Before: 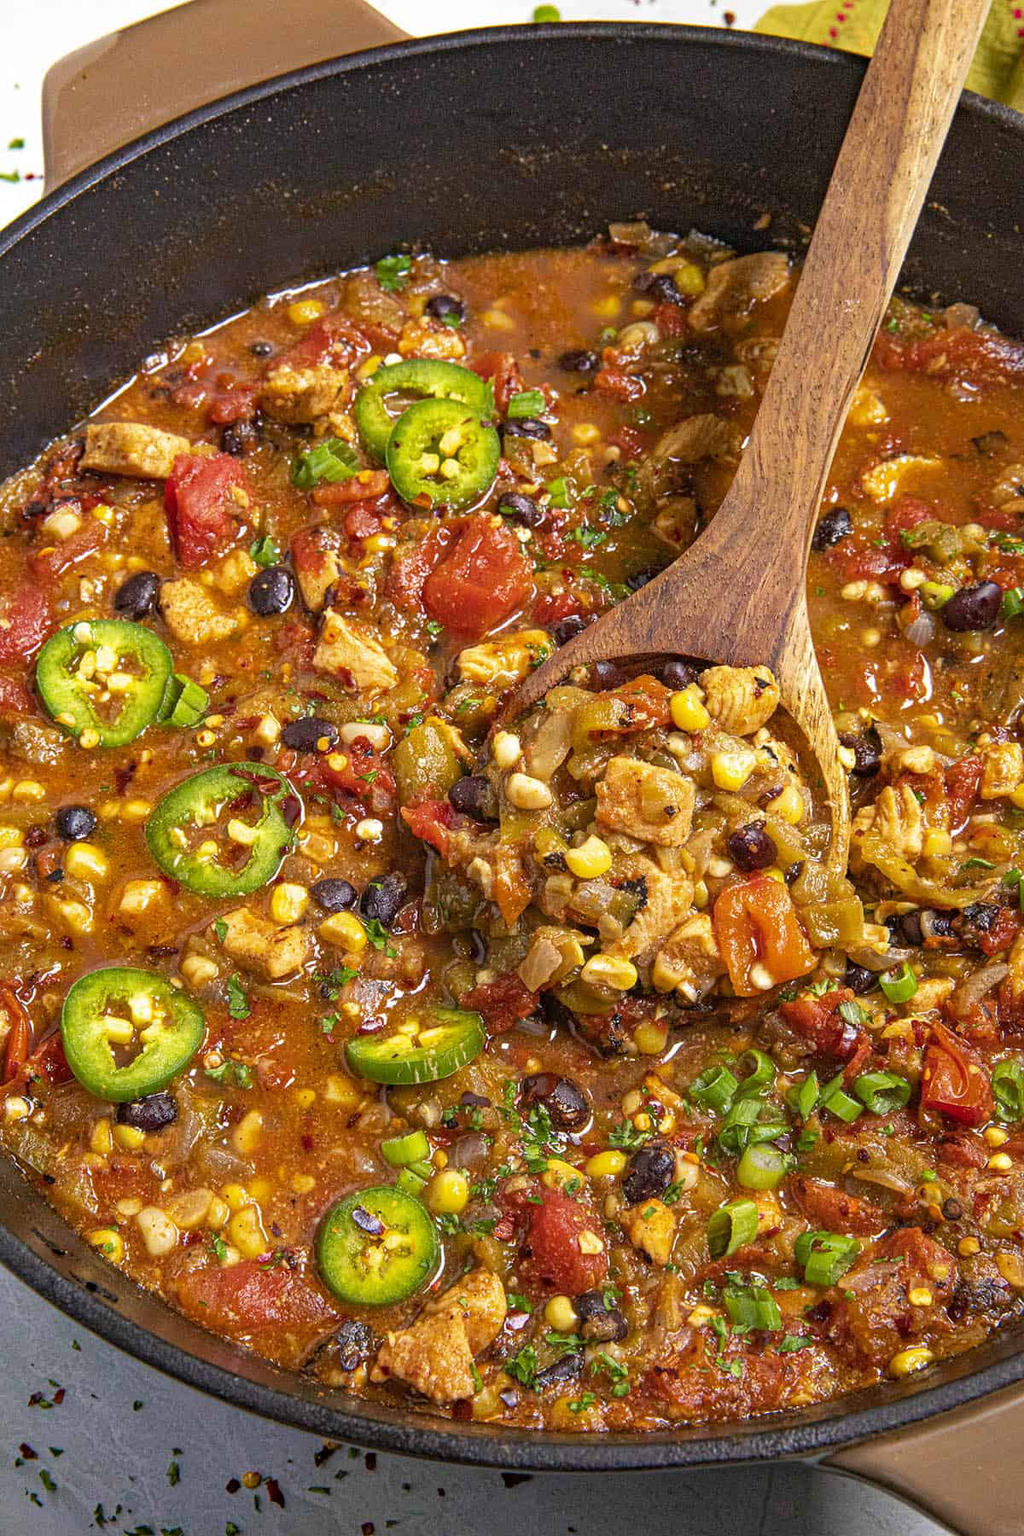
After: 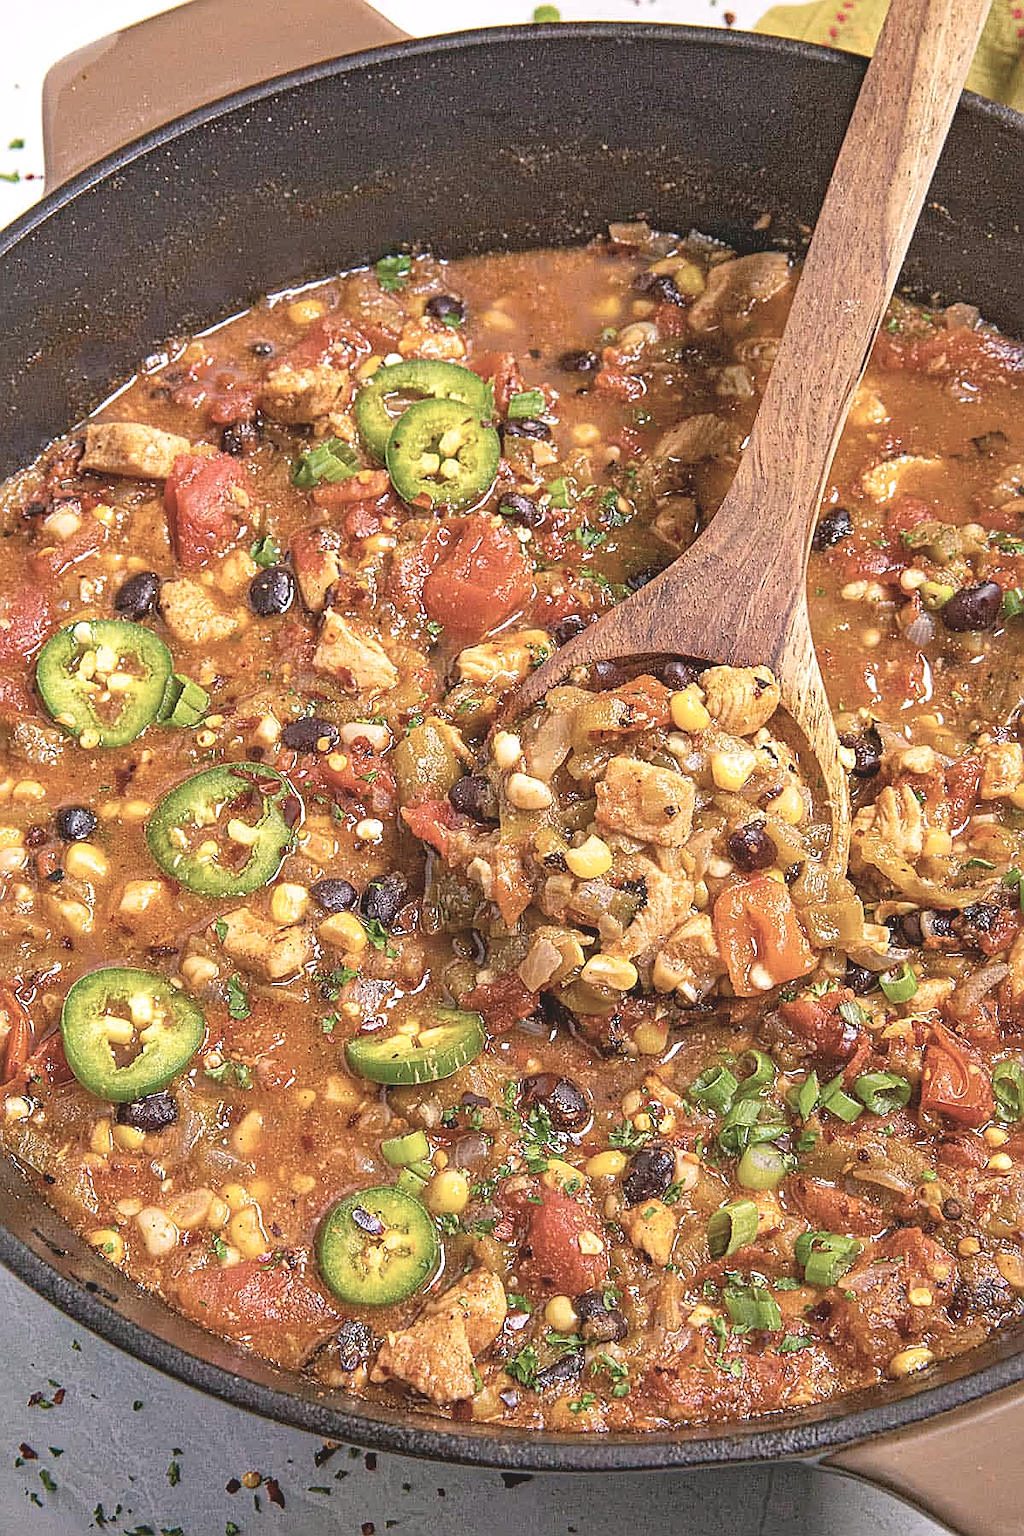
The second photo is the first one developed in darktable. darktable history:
color correction: highlights a* 3.03, highlights b* -1.3, shadows a* -0.09, shadows b* 2.25, saturation 0.984
contrast brightness saturation: contrast -0.265, saturation -0.442
local contrast: mode bilateral grid, contrast 20, coarseness 50, detail 119%, midtone range 0.2
exposure: exposure 0.659 EV, compensate highlight preservation false
sharpen: radius 1.348, amount 1.233, threshold 0.61
